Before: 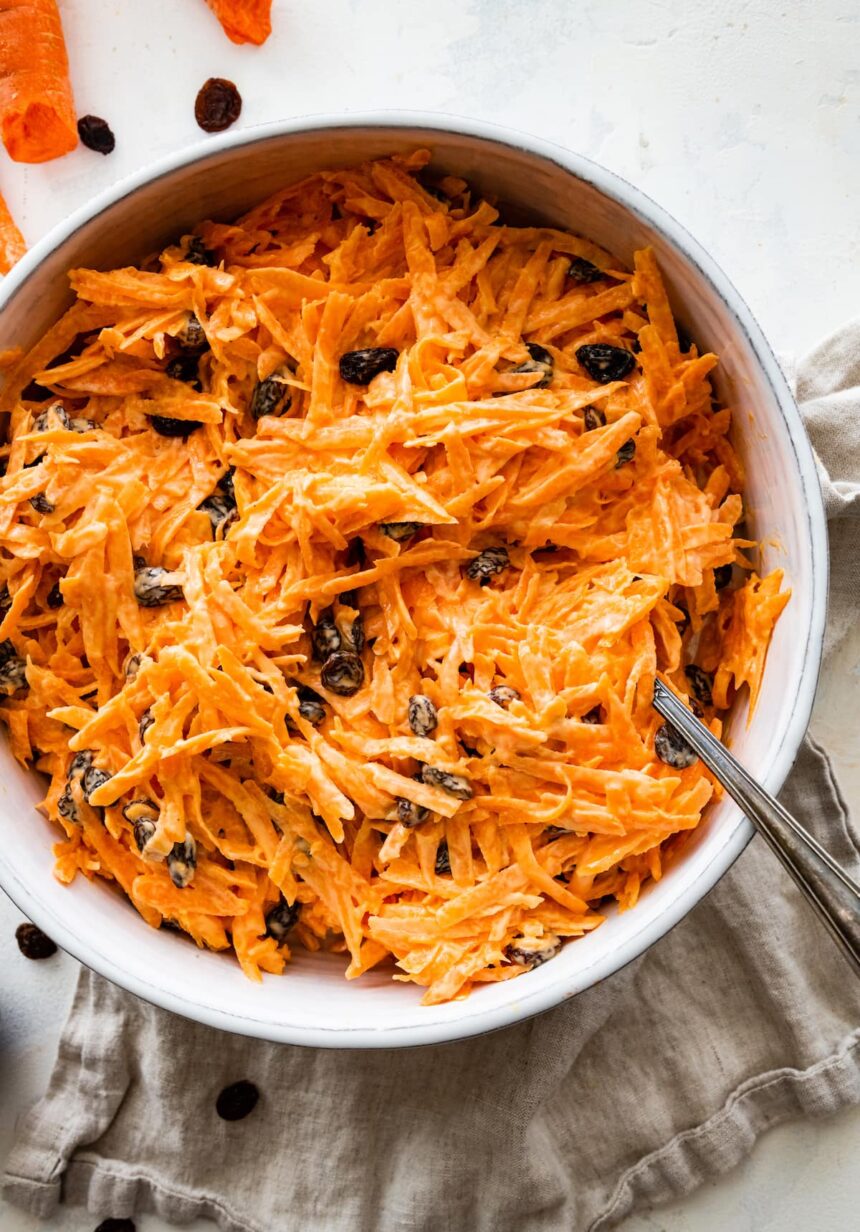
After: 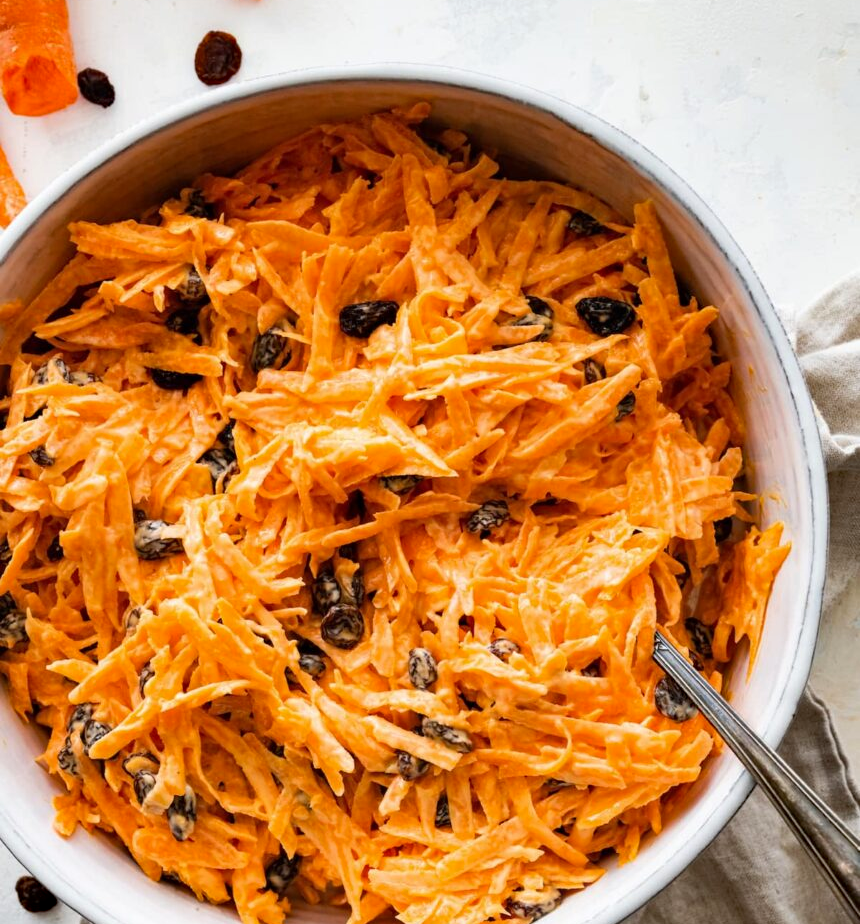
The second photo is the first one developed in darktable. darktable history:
crop: top 3.857%, bottom 21.132%
haze removal: compatibility mode true, adaptive false
